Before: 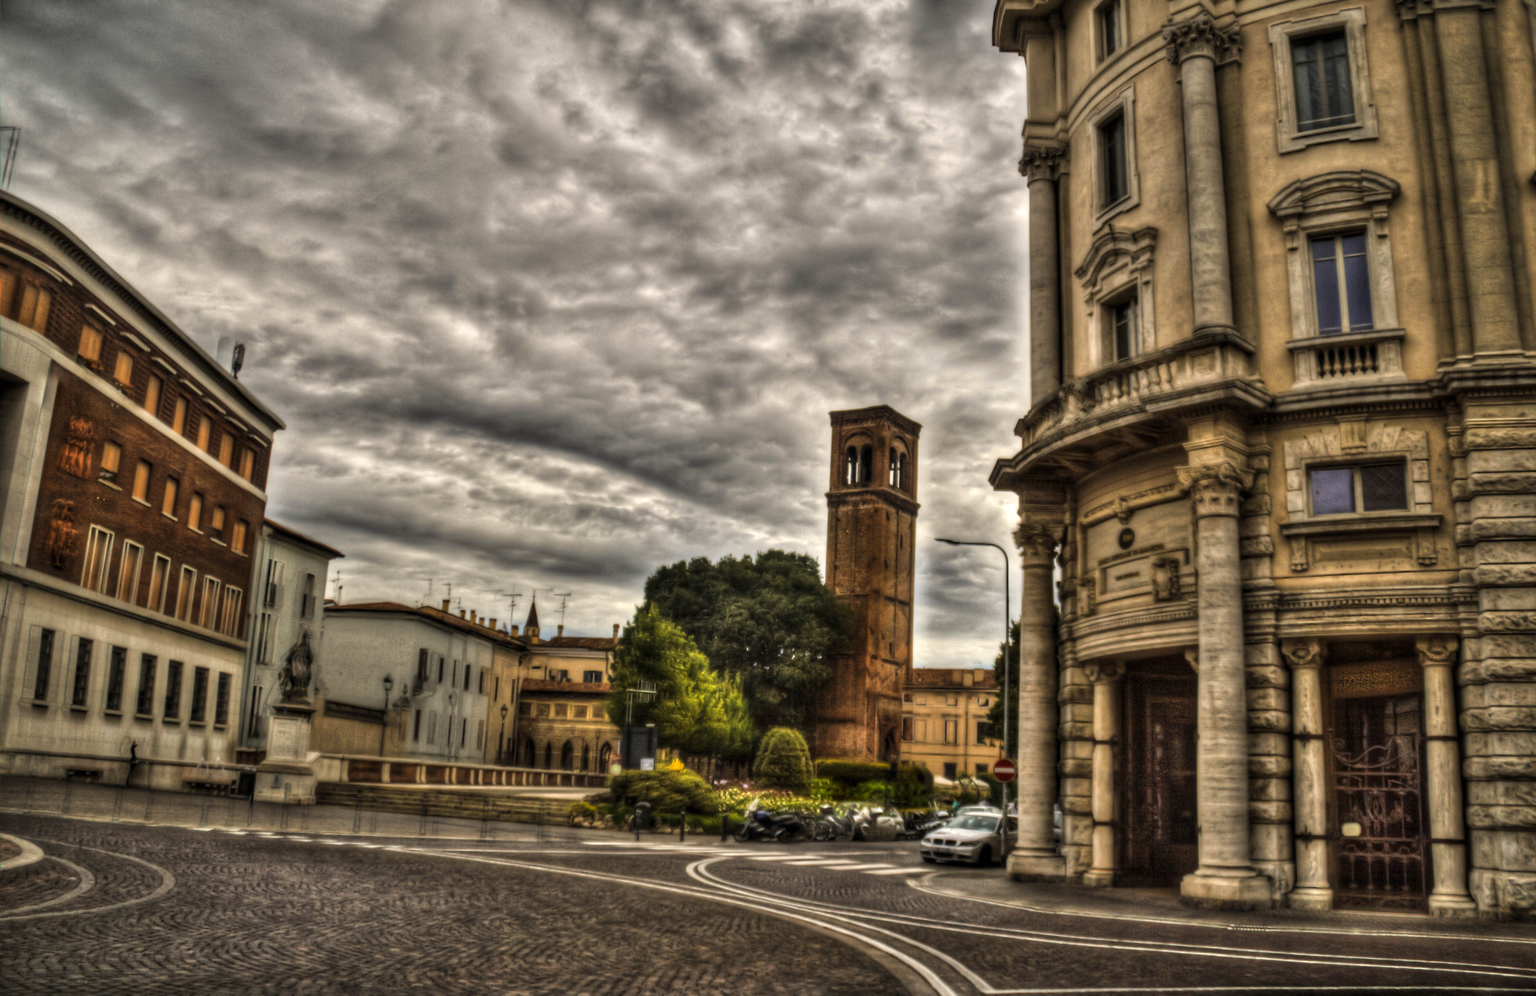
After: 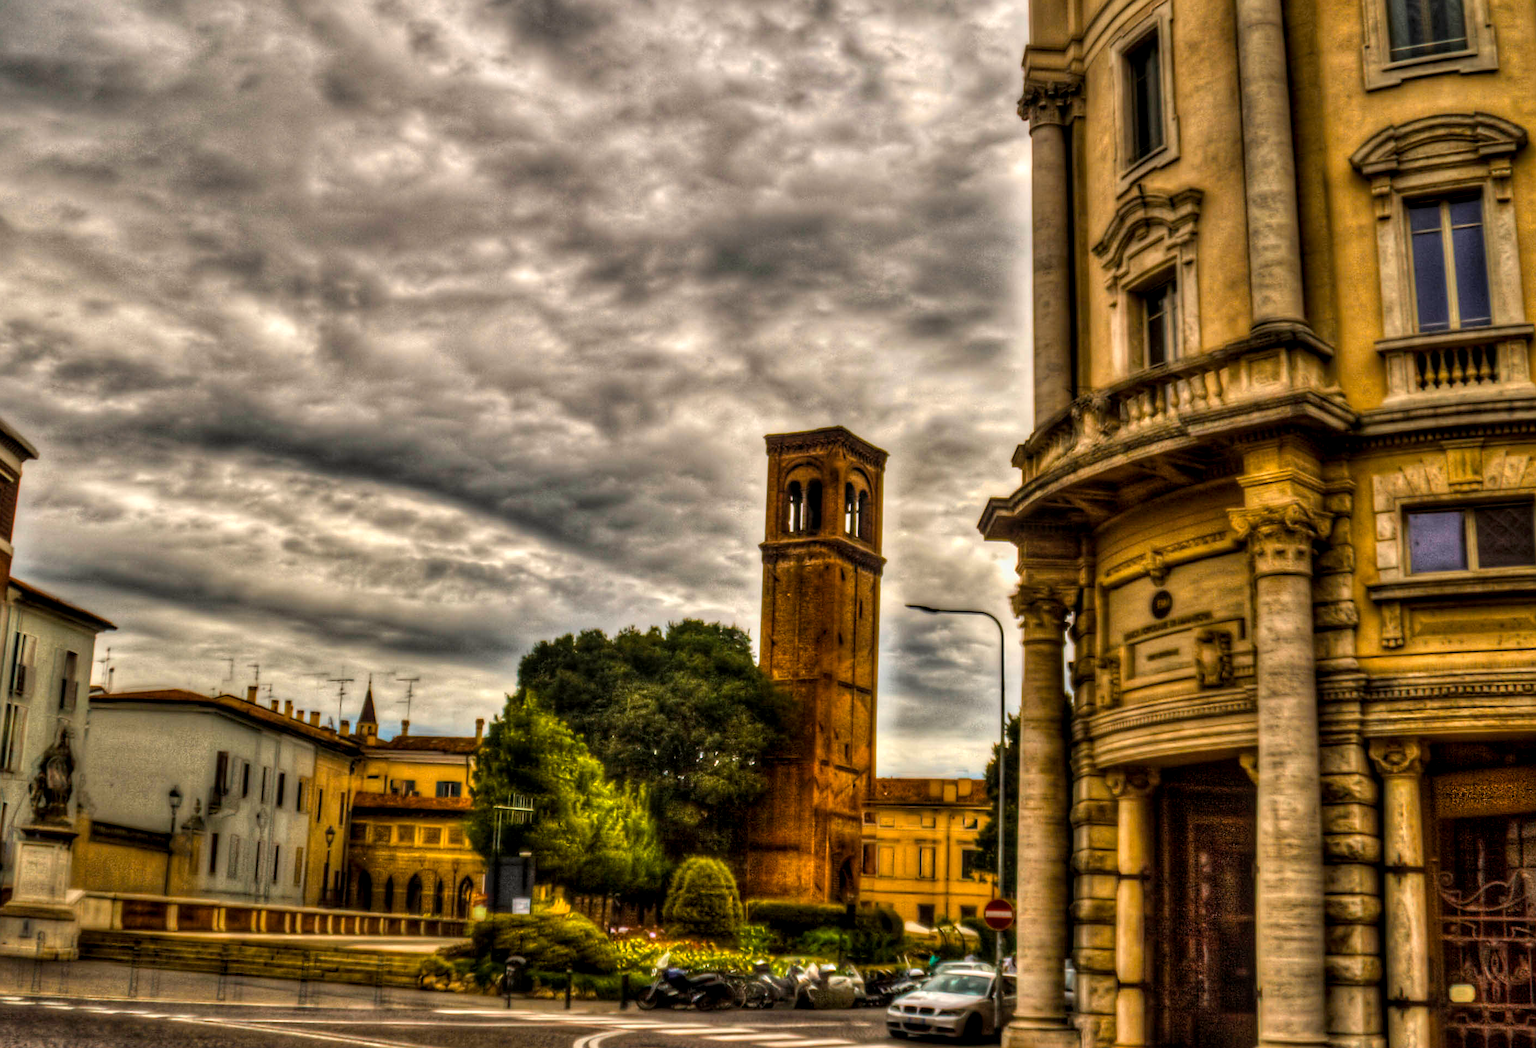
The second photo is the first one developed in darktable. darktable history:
local contrast: on, module defaults
sharpen: on, module defaults
color balance rgb: linear chroma grading › global chroma 15%, perceptual saturation grading › global saturation 30%
crop: left 16.768%, top 8.653%, right 8.362%, bottom 12.485%
